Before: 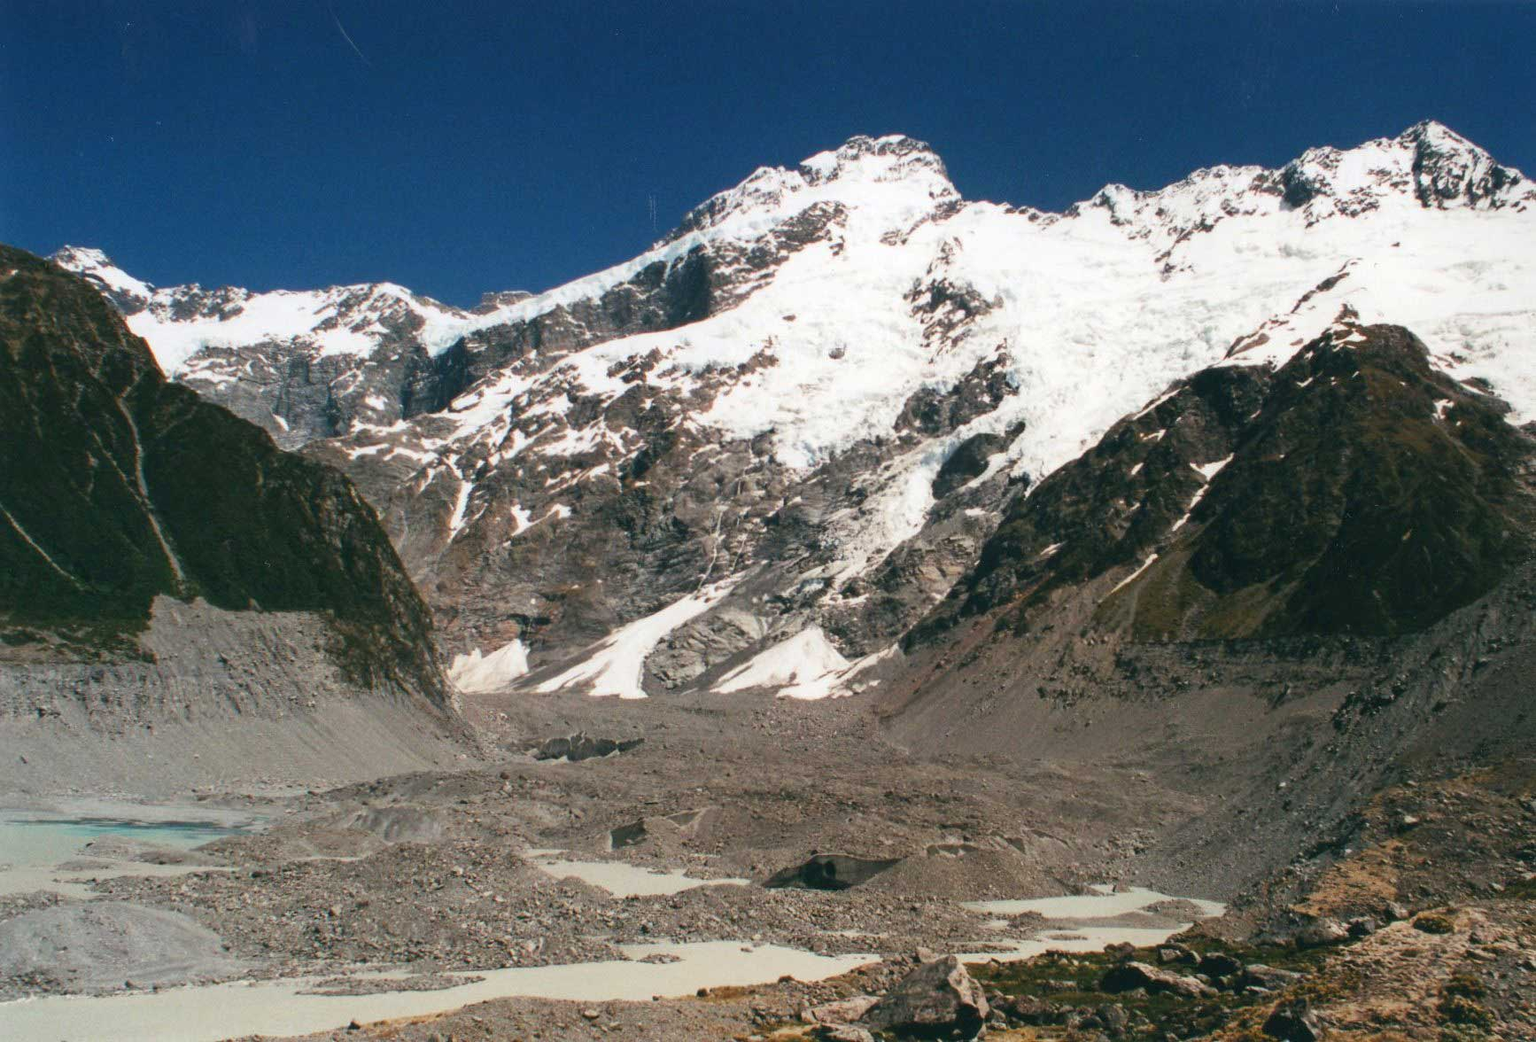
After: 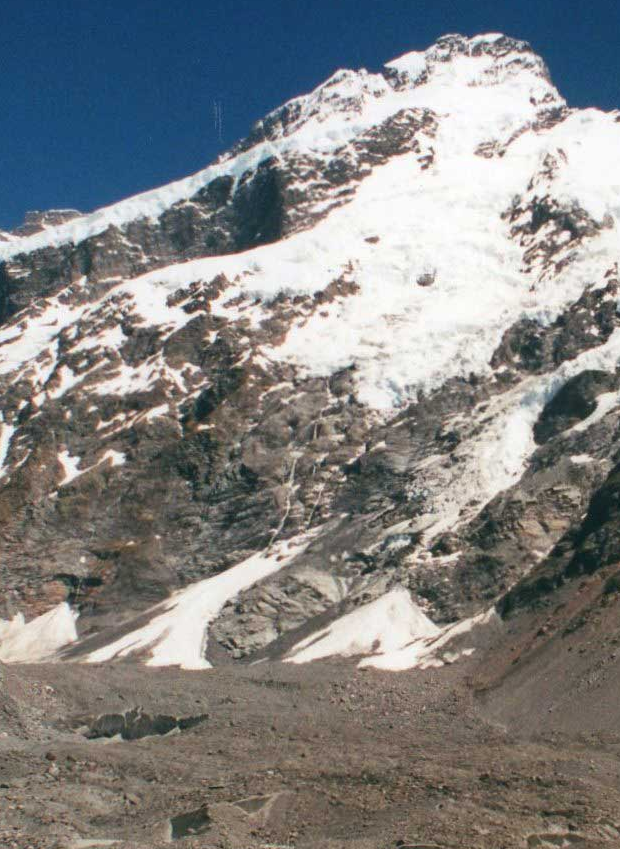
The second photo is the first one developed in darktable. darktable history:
crop and rotate: left 29.959%, top 10.261%, right 34.283%, bottom 17.481%
